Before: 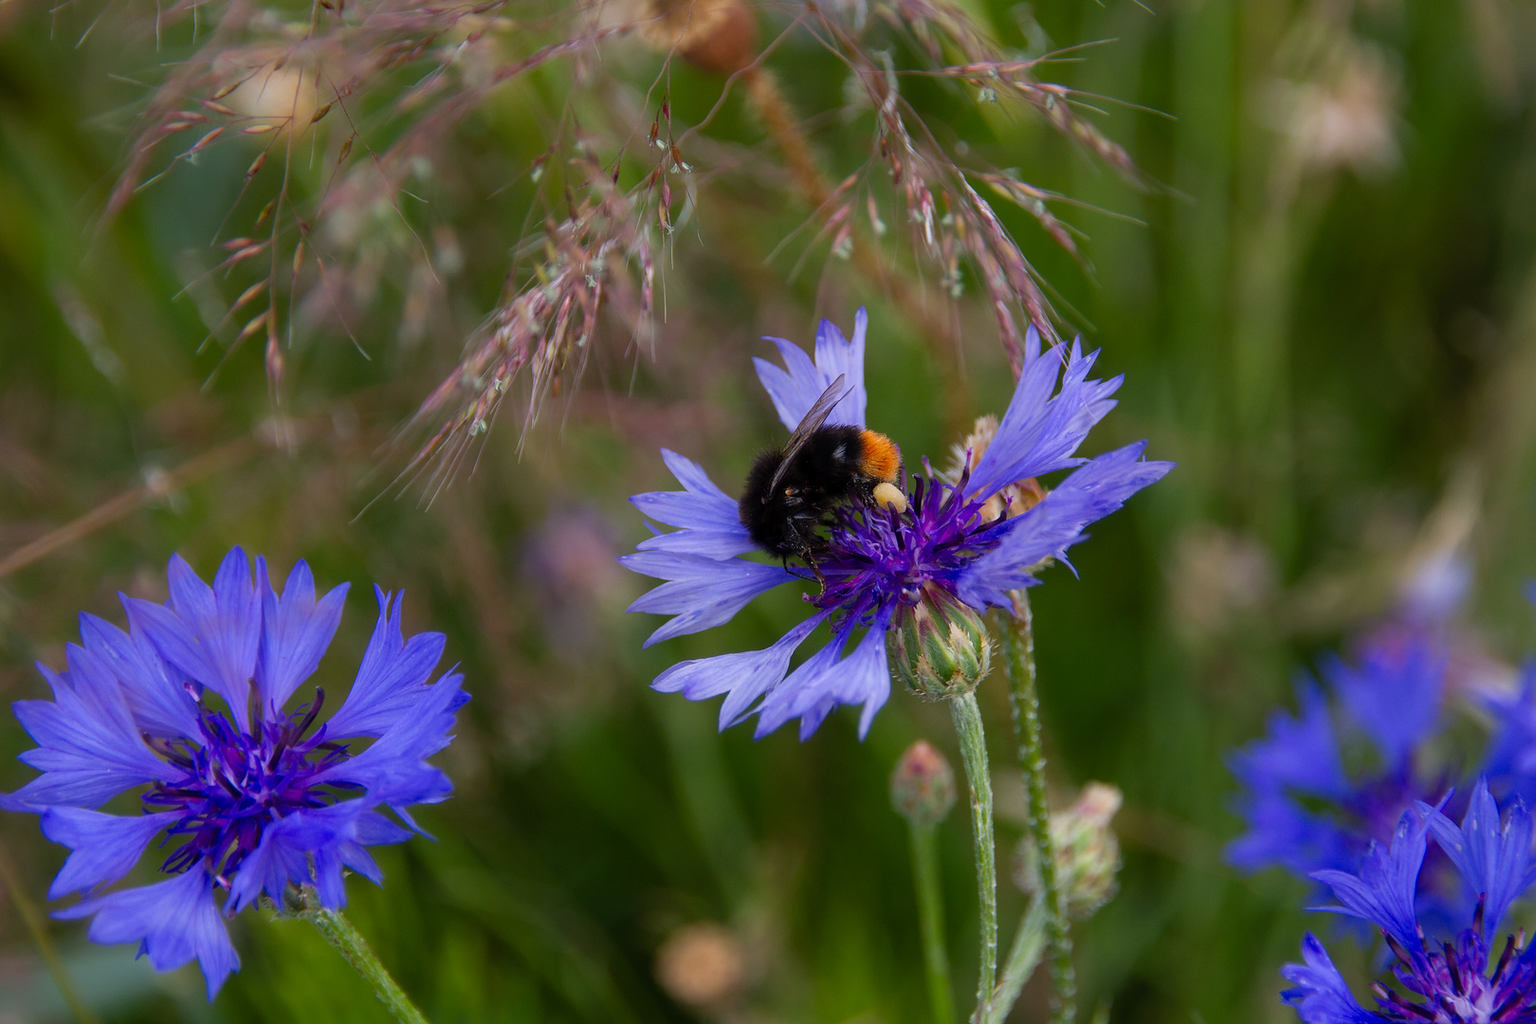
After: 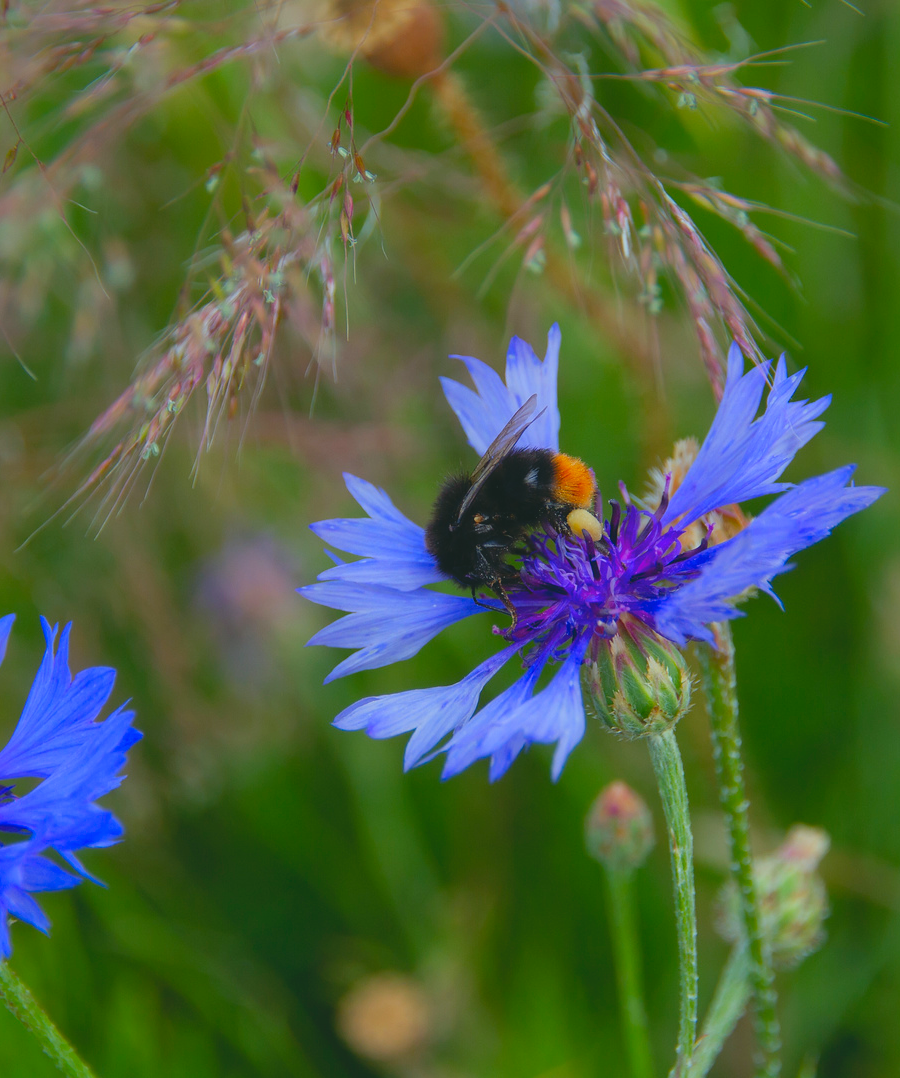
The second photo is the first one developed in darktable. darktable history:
tone curve: curves: ch0 [(0, 0) (0.003, 0.032) (0.011, 0.034) (0.025, 0.039) (0.044, 0.055) (0.069, 0.078) (0.1, 0.111) (0.136, 0.147) (0.177, 0.191) (0.224, 0.238) (0.277, 0.291) (0.335, 0.35) (0.399, 0.41) (0.468, 0.48) (0.543, 0.547) (0.623, 0.621) (0.709, 0.699) (0.801, 0.789) (0.898, 0.884) (1, 1)], color space Lab, linked channels, preserve colors none
crop: left 21.869%, right 22.166%, bottom 0.005%
color correction: highlights a* -7.59, highlights b* 0.904, shadows a* -3.56, saturation 1.41
contrast brightness saturation: contrast -0.165, brightness 0.044, saturation -0.127
